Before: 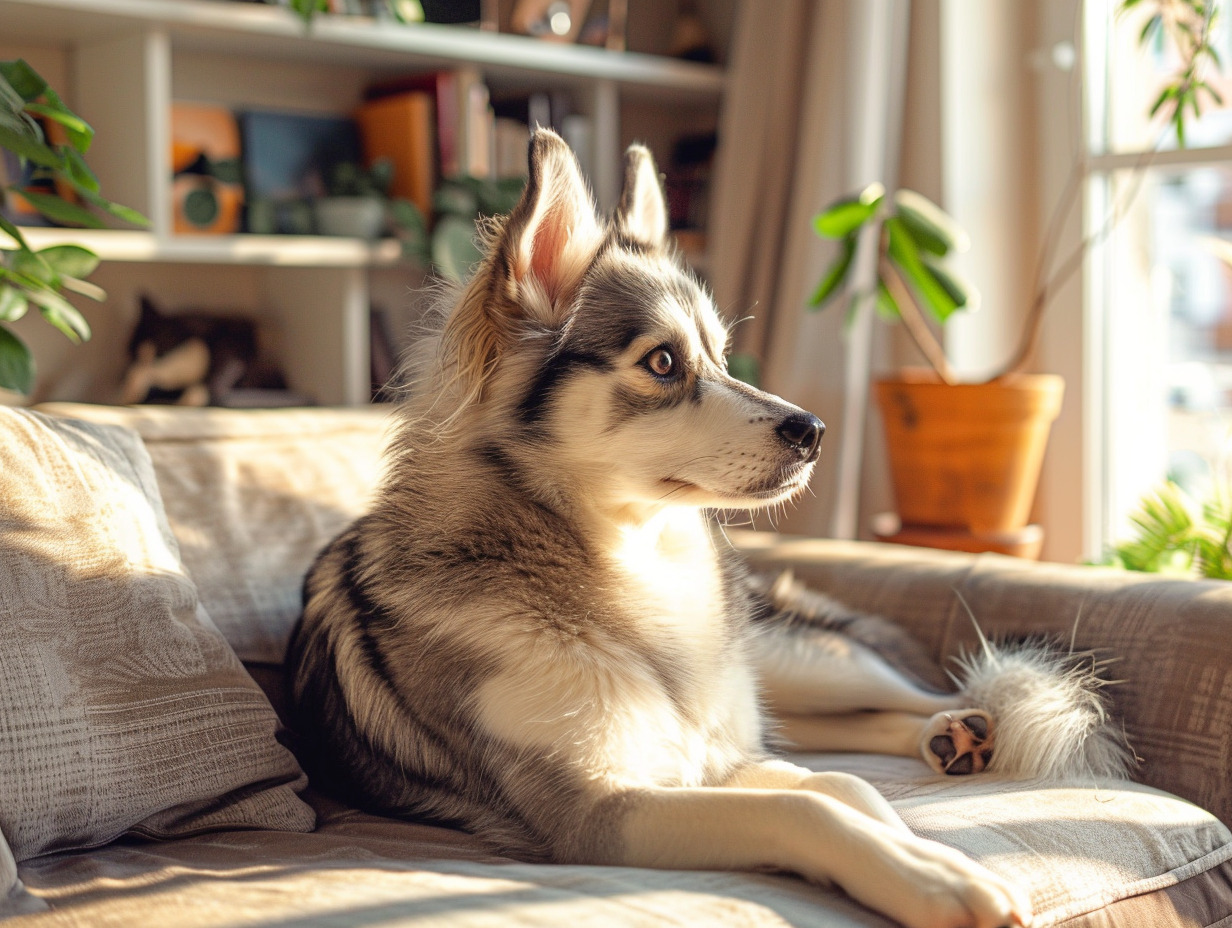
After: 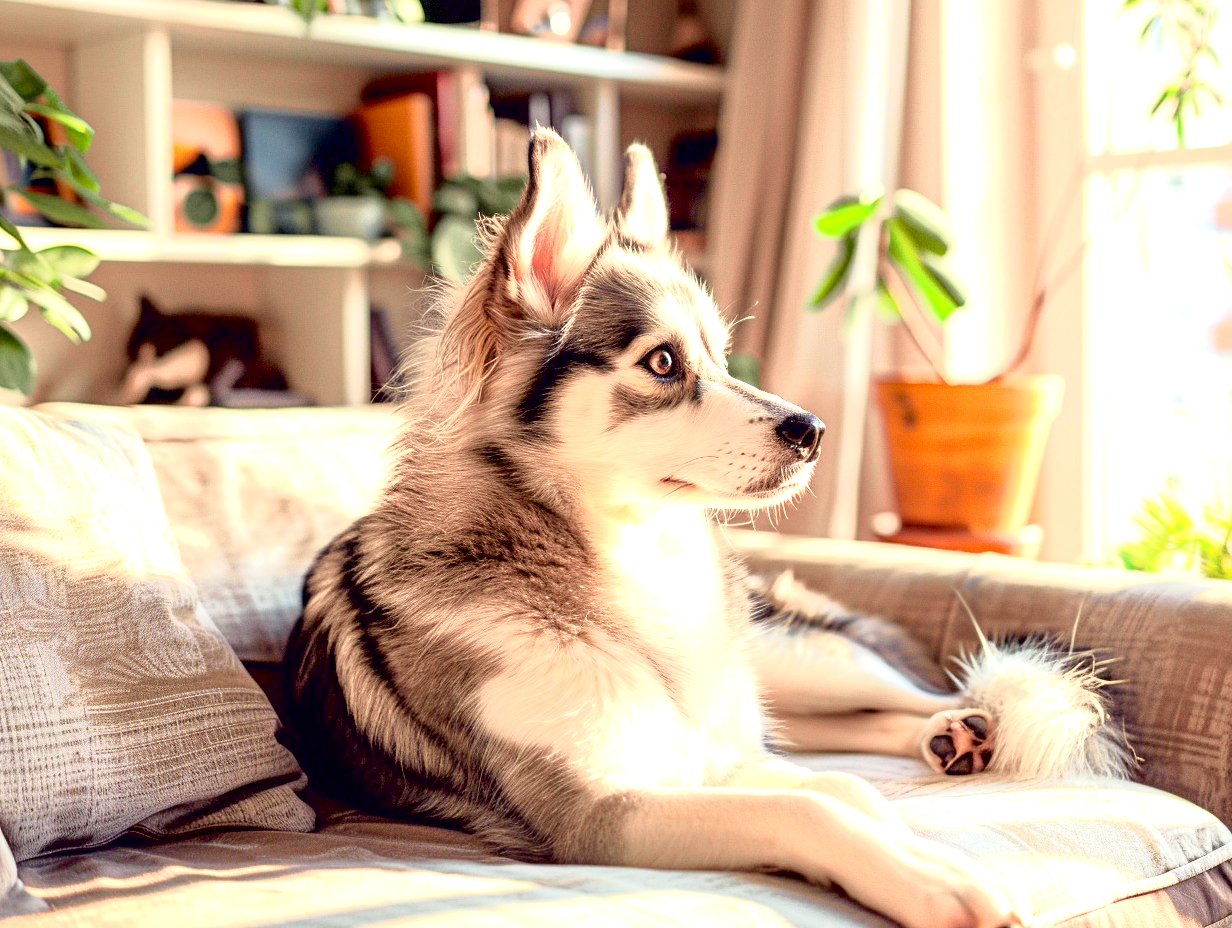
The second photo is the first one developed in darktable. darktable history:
tone curve: curves: ch0 [(0, 0) (0.105, 0.068) (0.195, 0.162) (0.283, 0.283) (0.384, 0.404) (0.485, 0.531) (0.638, 0.681) (0.795, 0.879) (1, 0.977)]; ch1 [(0, 0) (0.161, 0.092) (0.35, 0.33) (0.379, 0.401) (0.456, 0.469) (0.504, 0.5) (0.512, 0.514) (0.58, 0.597) (0.635, 0.646) (1, 1)]; ch2 [(0, 0) (0.371, 0.362) (0.437, 0.437) (0.5, 0.5) (0.53, 0.523) (0.56, 0.58) (0.622, 0.606) (1, 1)], color space Lab, independent channels, preserve colors none
exposure: black level correction 0.011, exposure 1.088 EV, compensate exposure bias true, compensate highlight preservation false
